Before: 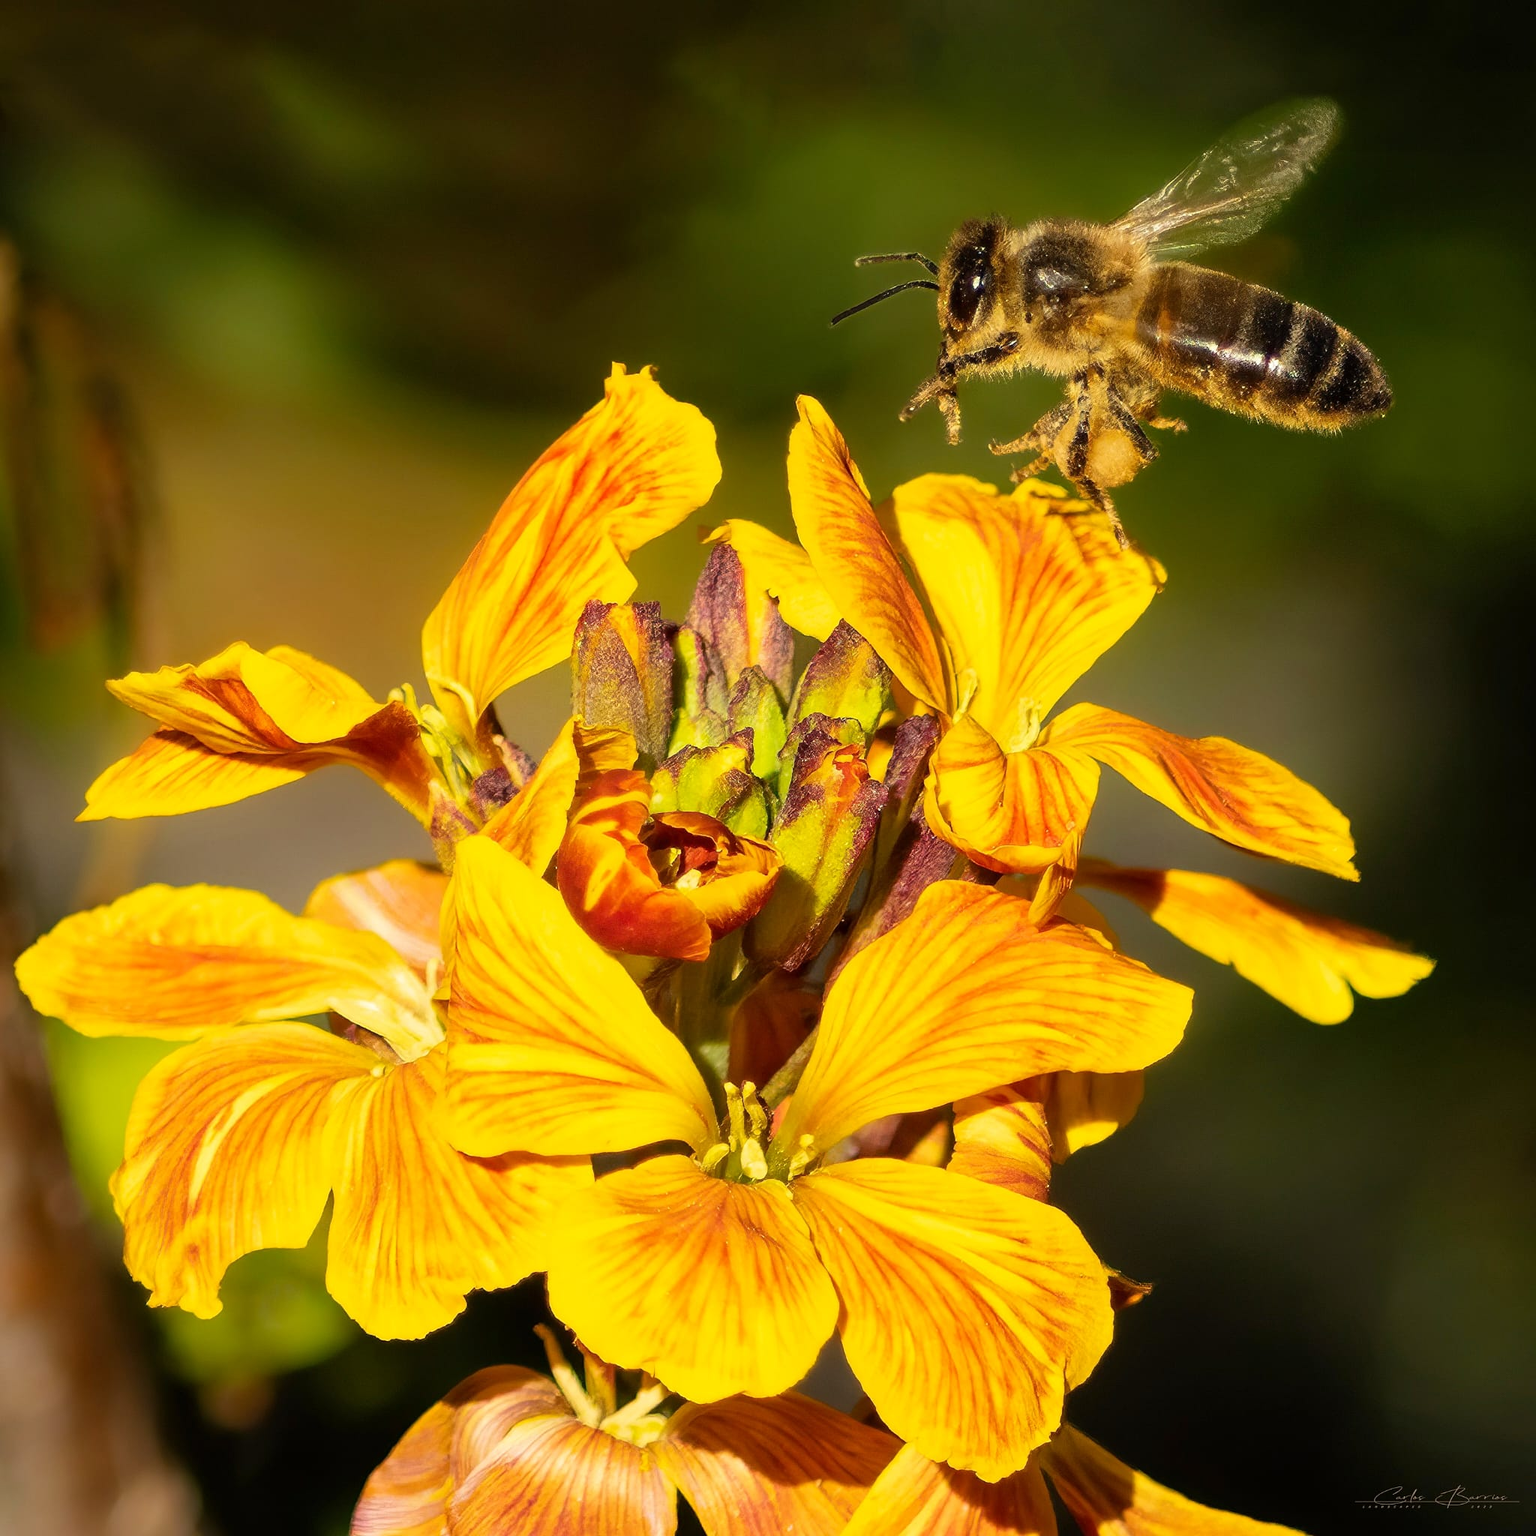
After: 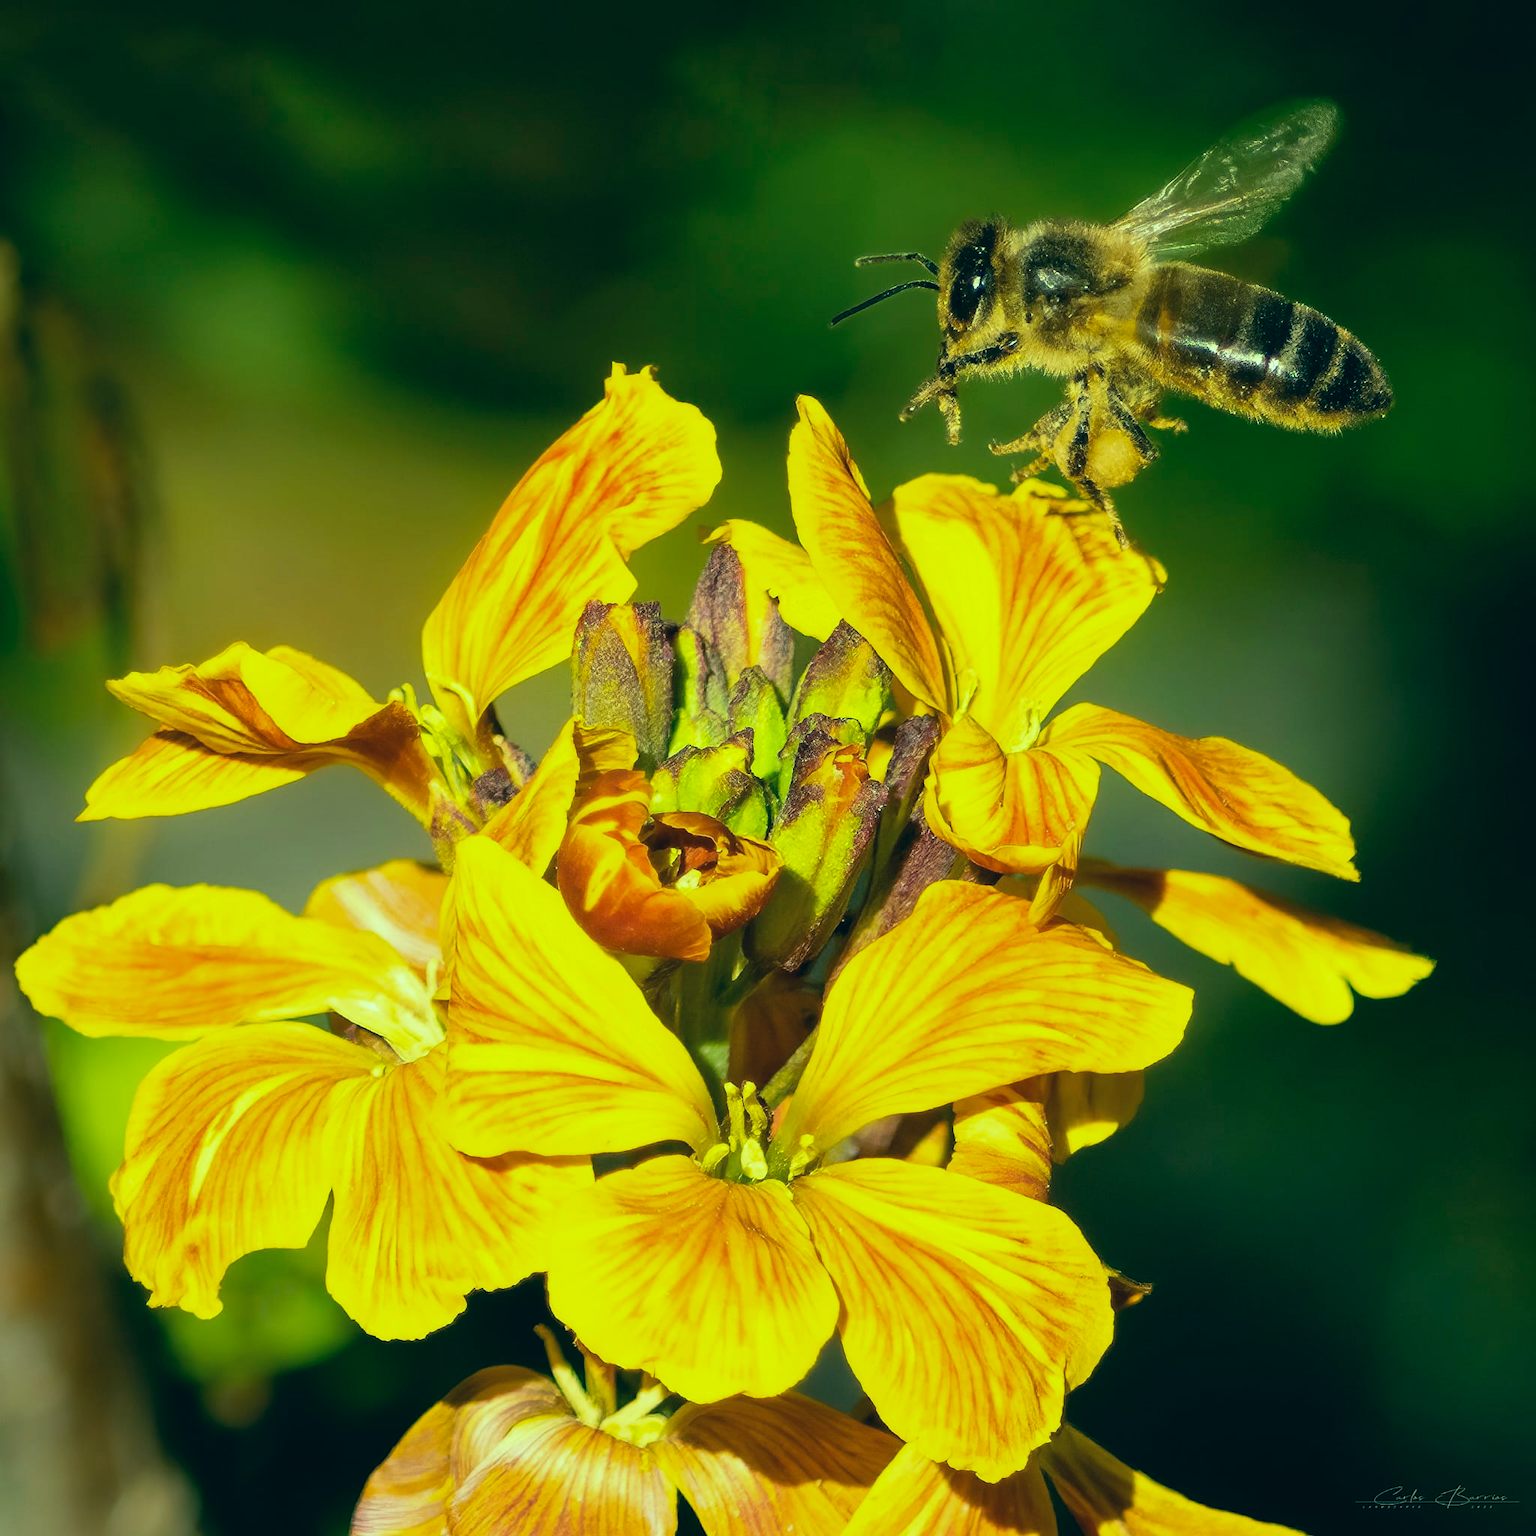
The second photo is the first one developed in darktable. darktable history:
color correction: highlights a* -19.54, highlights b* 9.8, shadows a* -20.75, shadows b* -11.04
